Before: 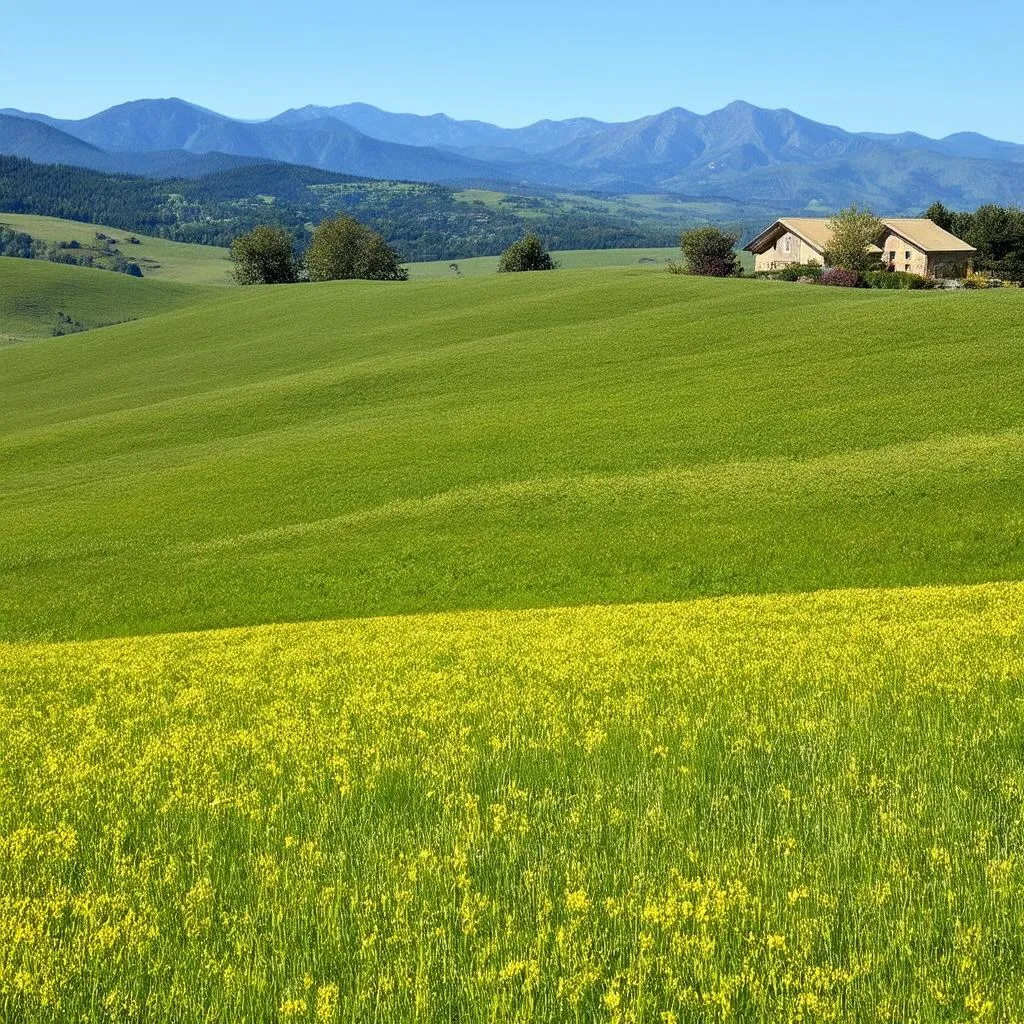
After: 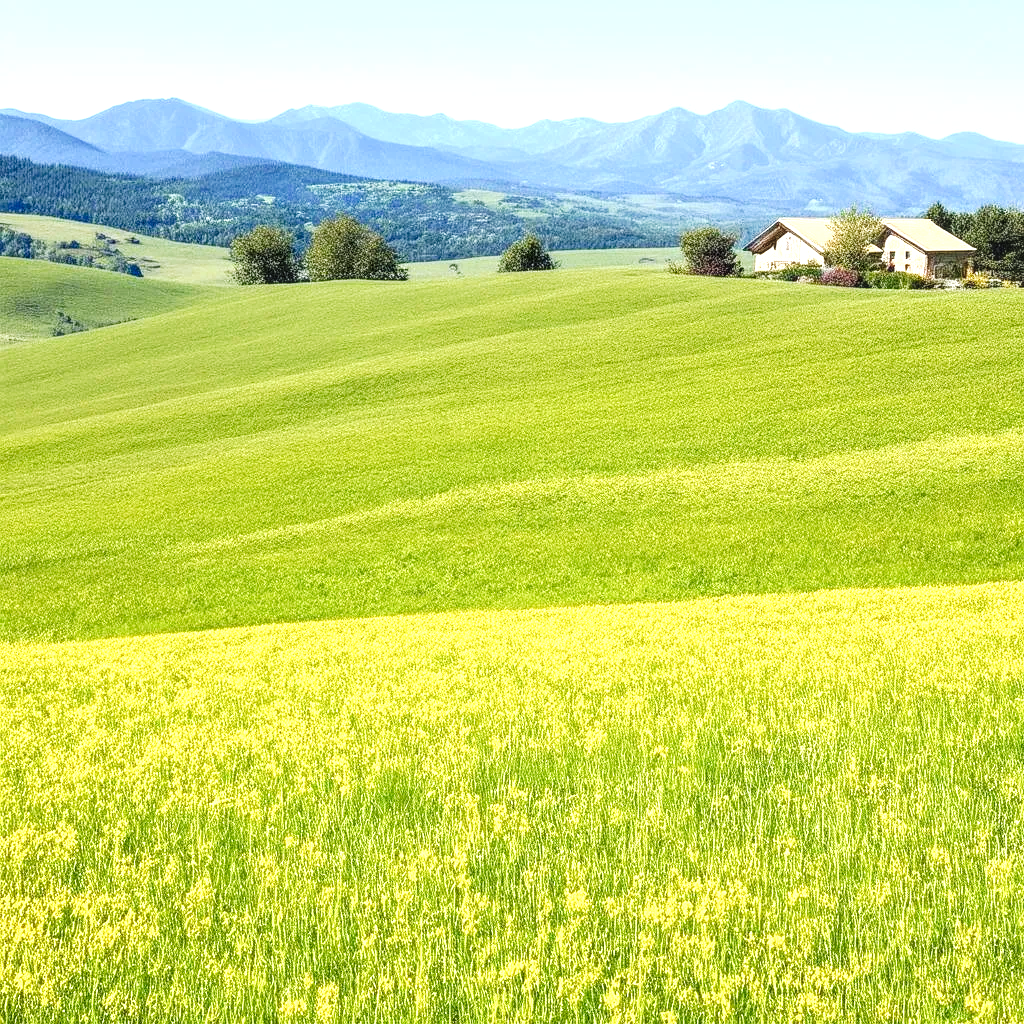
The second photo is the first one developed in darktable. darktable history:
local contrast: on, module defaults
tone curve: curves: ch0 [(0, 0.025) (0.15, 0.143) (0.452, 0.486) (0.751, 0.788) (1, 0.961)]; ch1 [(0, 0) (0.43, 0.408) (0.476, 0.469) (0.497, 0.494) (0.546, 0.571) (0.566, 0.607) (0.62, 0.657) (1, 1)]; ch2 [(0, 0) (0.386, 0.397) (0.505, 0.498) (0.547, 0.546) (0.579, 0.58) (1, 1)], preserve colors none
exposure: black level correction 0, exposure 1.334 EV, compensate highlight preservation false
